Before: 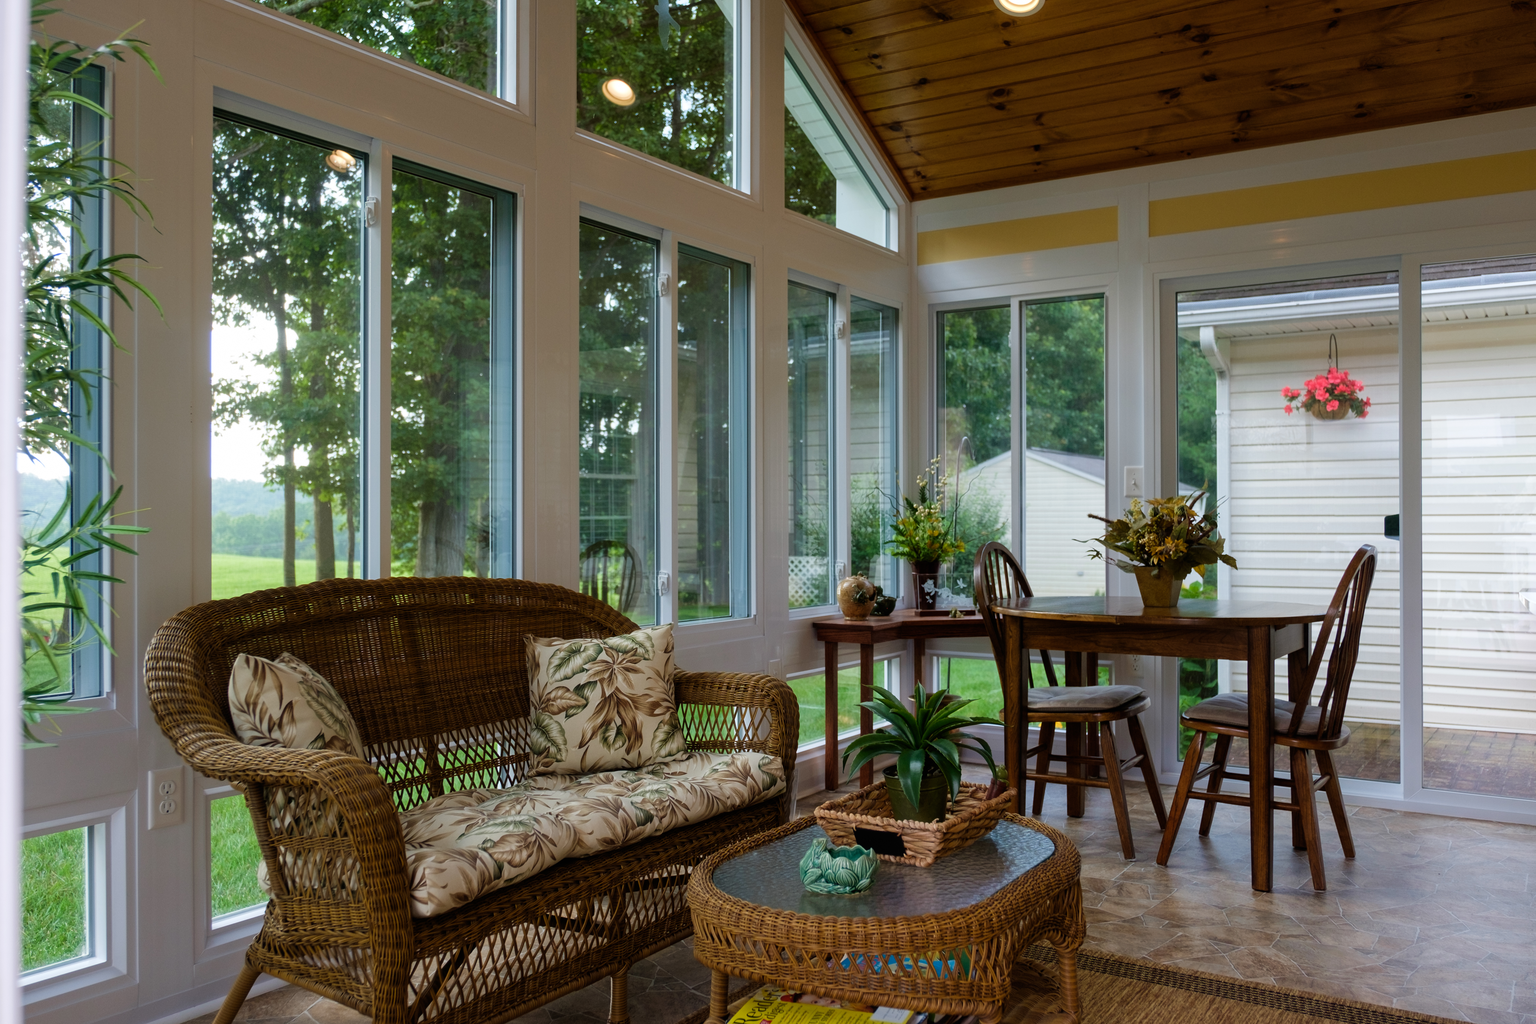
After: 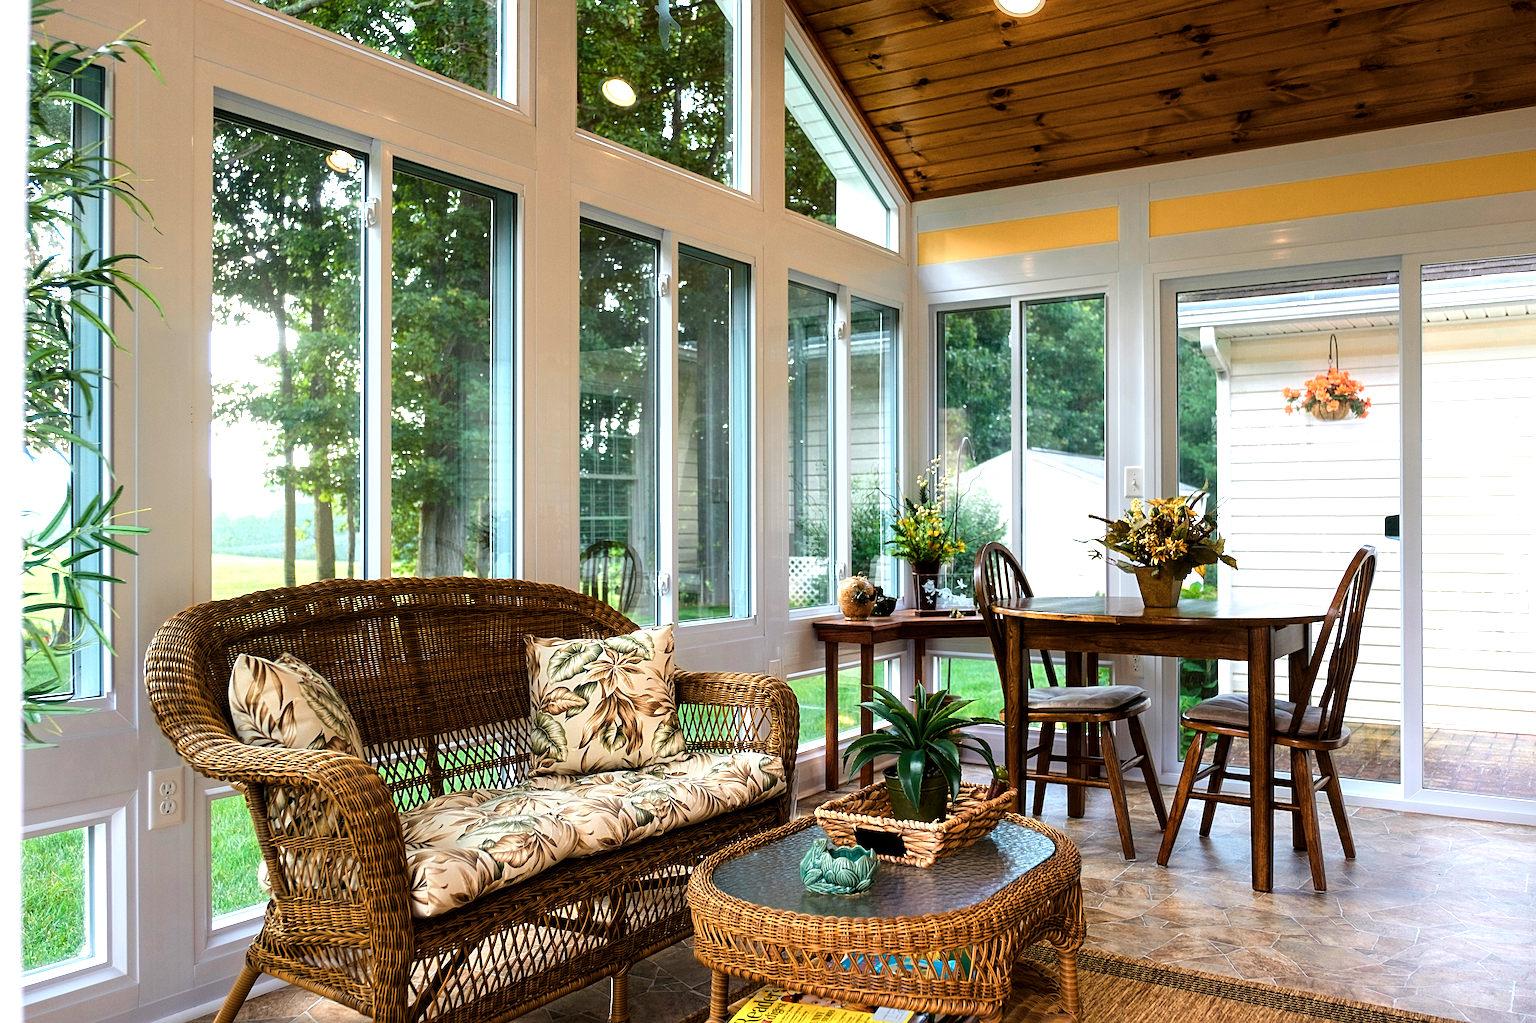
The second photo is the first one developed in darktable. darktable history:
crop: bottom 0.067%
color balance rgb: linear chroma grading › global chroma 15.36%, perceptual saturation grading › global saturation 1.292%, perceptual saturation grading › highlights -1.163%, perceptual saturation grading › mid-tones 4.211%, perceptual saturation grading › shadows 6.909%
color zones: curves: ch0 [(0.018, 0.548) (0.197, 0.654) (0.425, 0.447) (0.605, 0.658) (0.732, 0.579)]; ch1 [(0.105, 0.531) (0.224, 0.531) (0.386, 0.39) (0.618, 0.456) (0.732, 0.456) (0.956, 0.421)]; ch2 [(0.039, 0.583) (0.215, 0.465) (0.399, 0.544) (0.465, 0.548) (0.614, 0.447) (0.724, 0.43) (0.882, 0.623) (0.956, 0.632)]
exposure: exposure 0.64 EV, compensate highlight preservation false
tone equalizer: -8 EV -0.408 EV, -7 EV -0.359 EV, -6 EV -0.371 EV, -5 EV -0.223 EV, -3 EV 0.253 EV, -2 EV 0.344 EV, -1 EV 0.399 EV, +0 EV 0.39 EV, smoothing diameter 2.21%, edges refinement/feathering 20.05, mask exposure compensation -1.57 EV, filter diffusion 5
local contrast: highlights 105%, shadows 97%, detail 120%, midtone range 0.2
sharpen: radius 3.96
